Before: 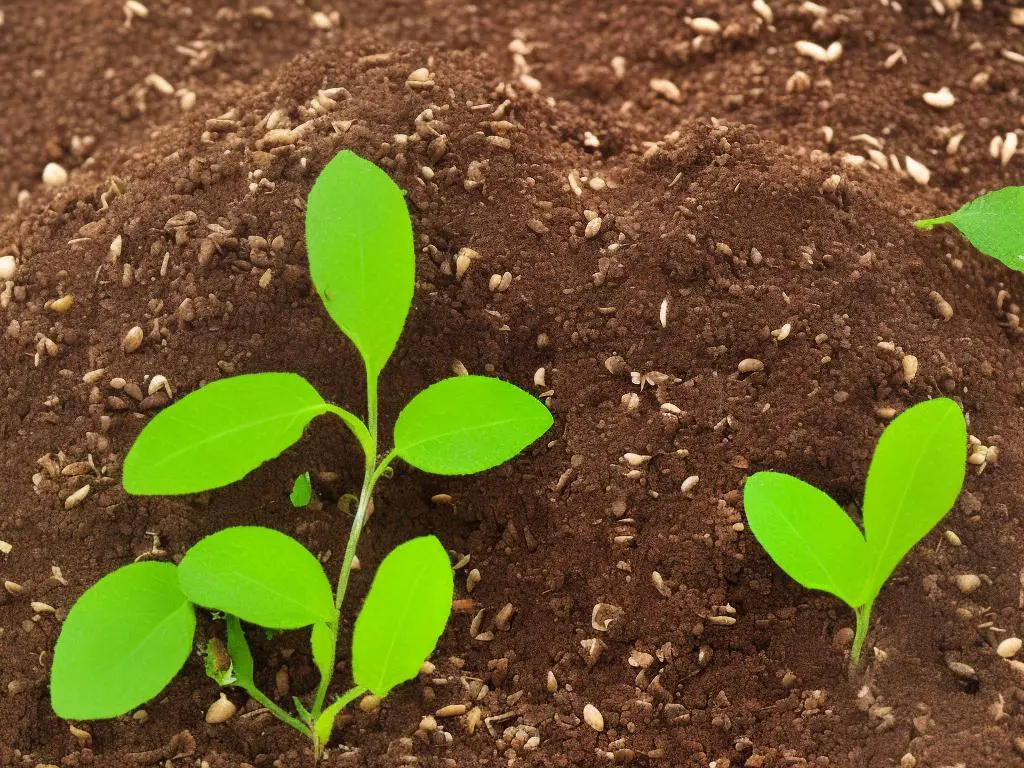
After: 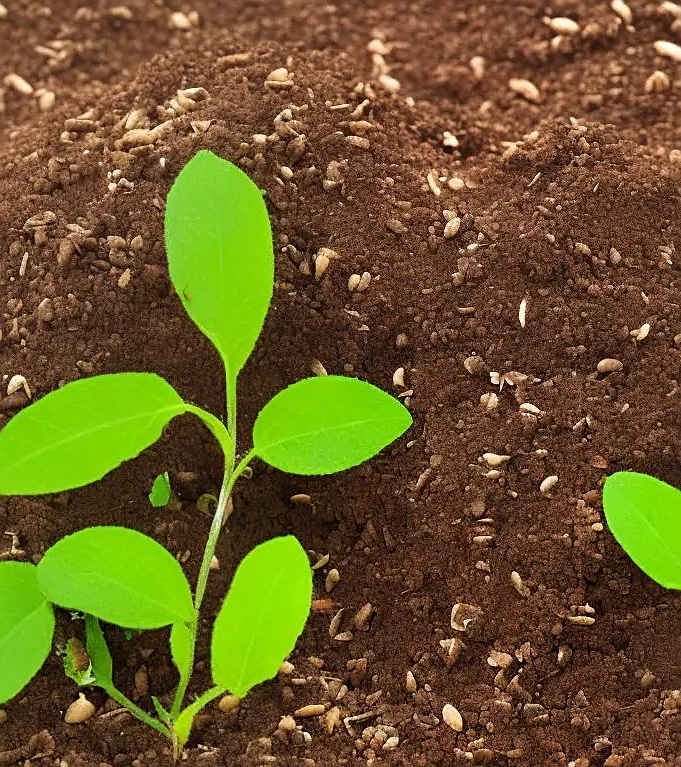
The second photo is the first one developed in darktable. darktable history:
sharpen: on, module defaults
crop and rotate: left 13.854%, right 19.618%
